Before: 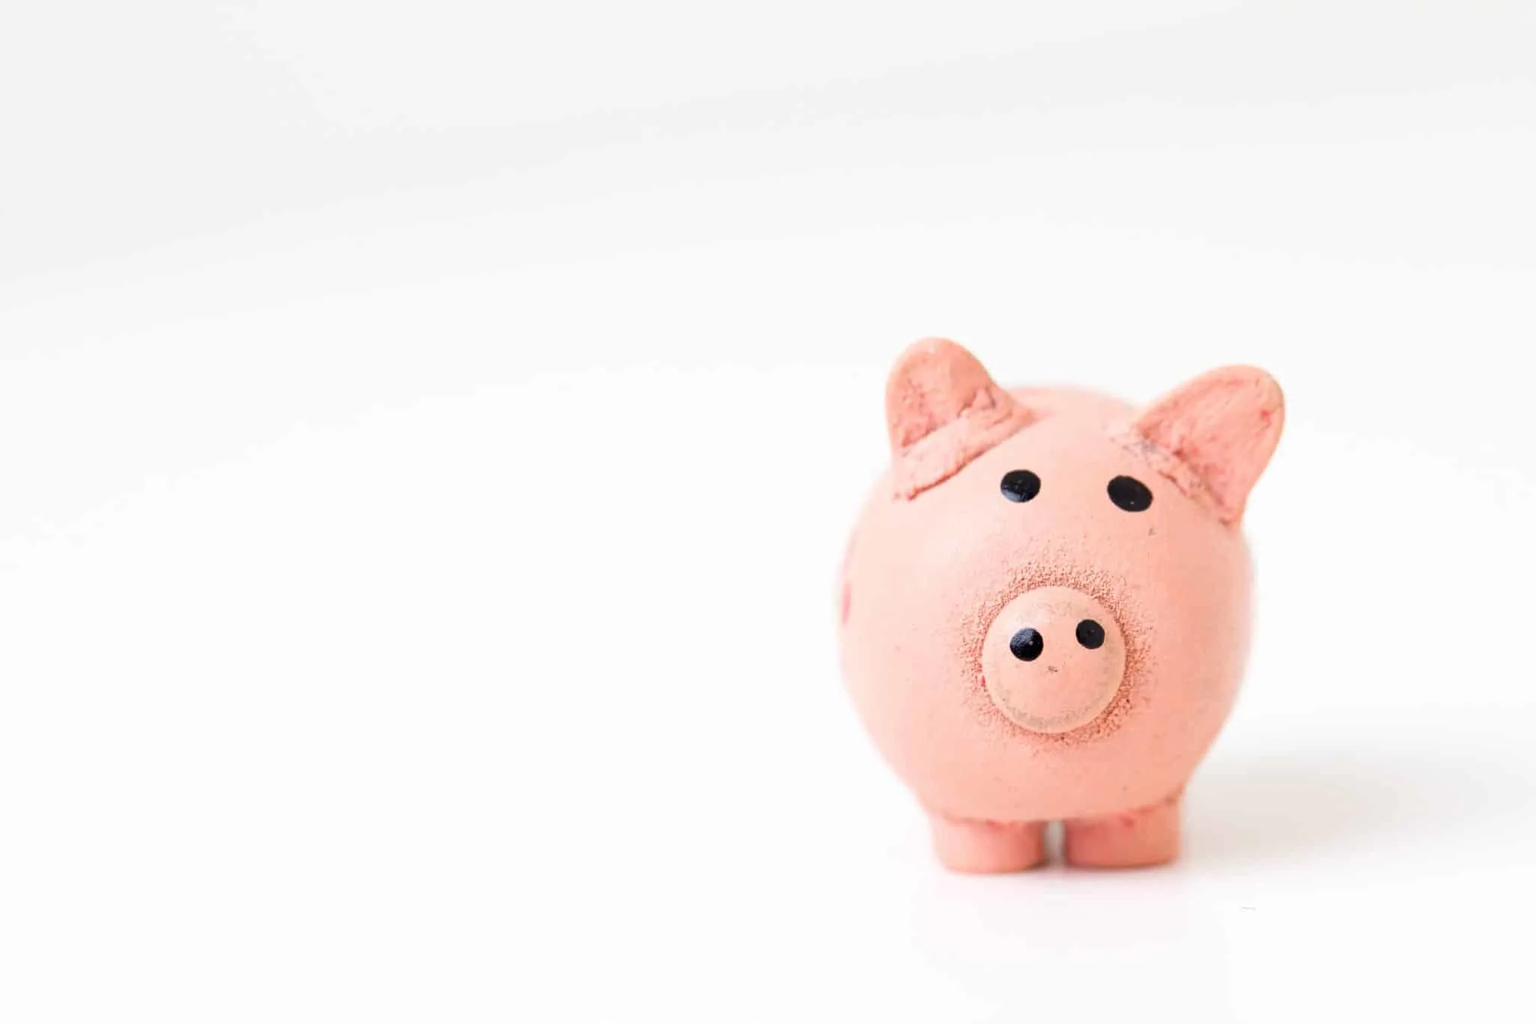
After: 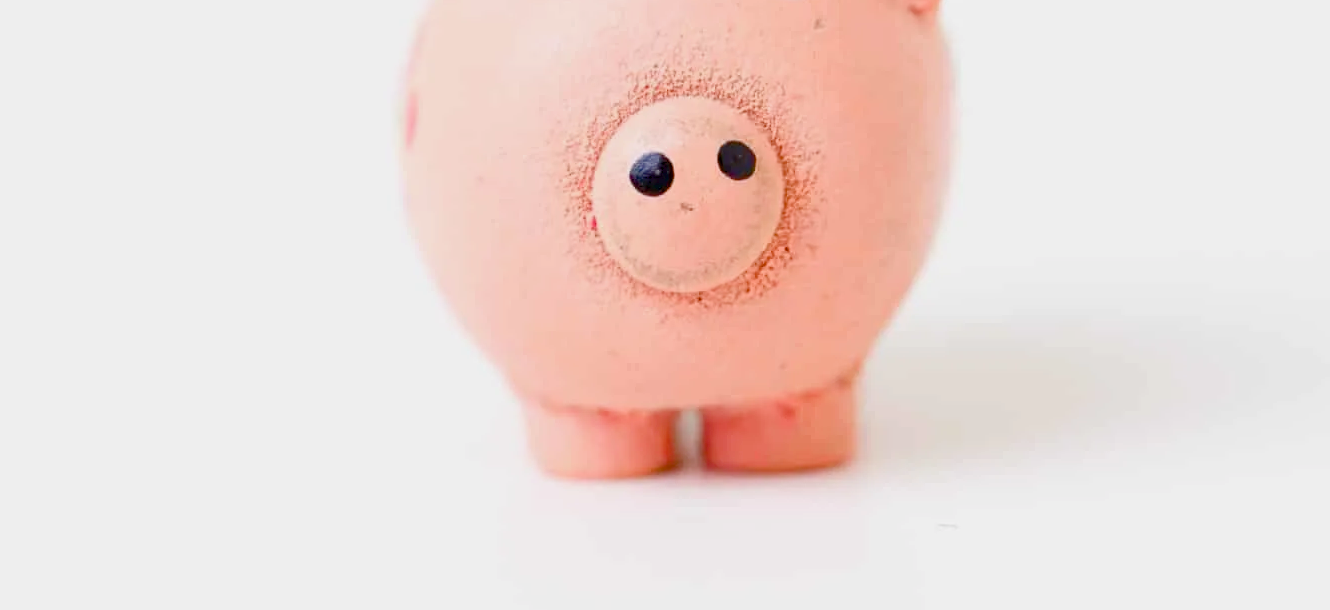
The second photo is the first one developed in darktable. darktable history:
crop and rotate: left 35.01%, top 50.236%, bottom 5.013%
color balance rgb: linear chroma grading › shadows 31.607%, linear chroma grading › global chroma -2.598%, linear chroma grading › mid-tones 4.237%, perceptual saturation grading › global saturation 19.392%, perceptual saturation grading › highlights -25.47%, perceptual saturation grading › shadows 49.809%, perceptual brilliance grading › global brilliance 15.411%, perceptual brilliance grading › shadows -35.134%, contrast -29.812%
